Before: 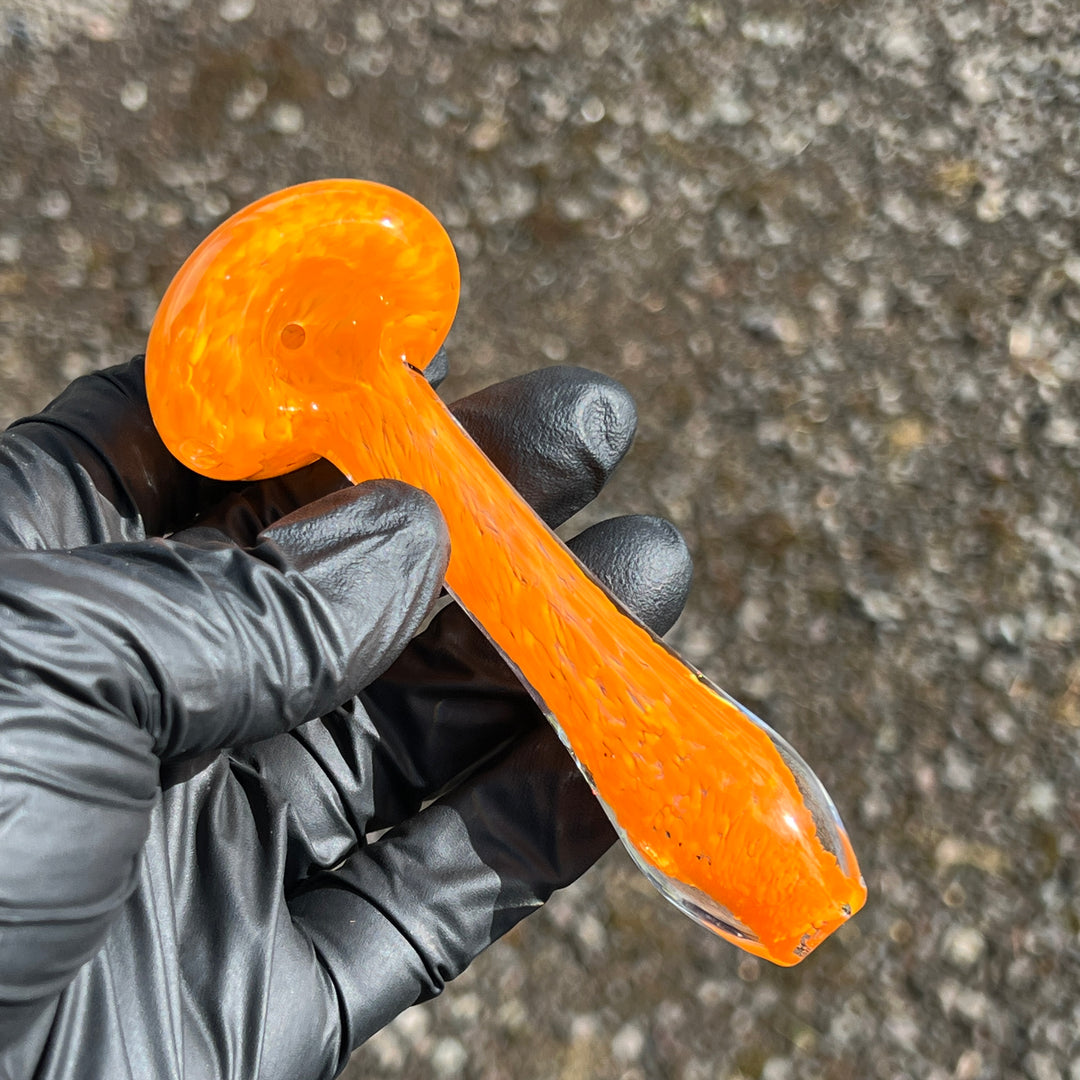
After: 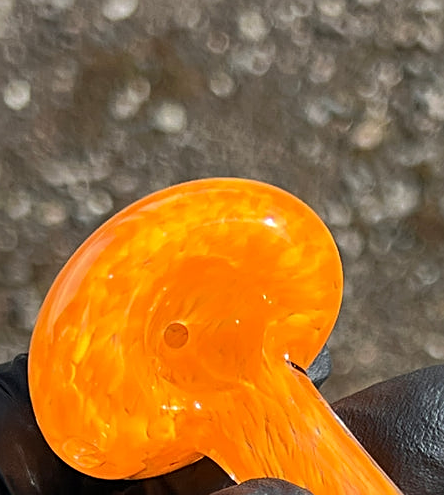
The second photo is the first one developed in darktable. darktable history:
crop and rotate: left 10.999%, top 0.12%, right 47.839%, bottom 54.003%
sharpen: on, module defaults
